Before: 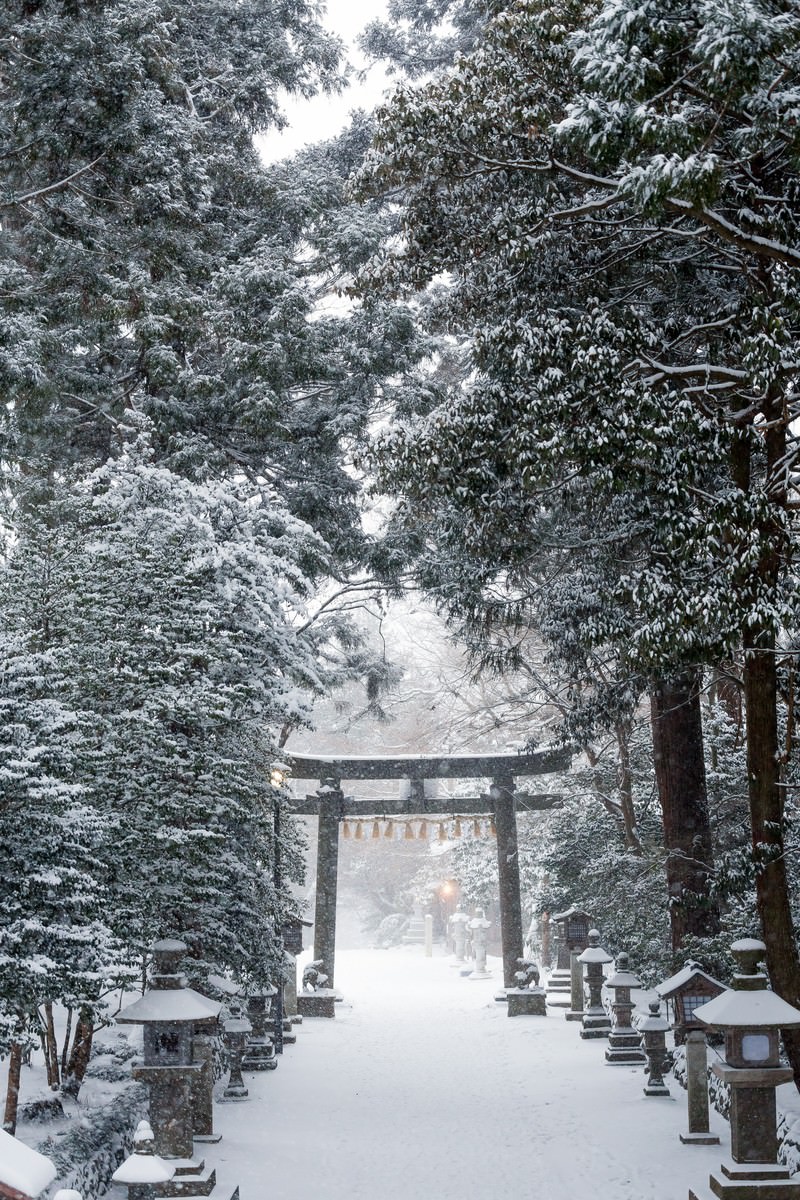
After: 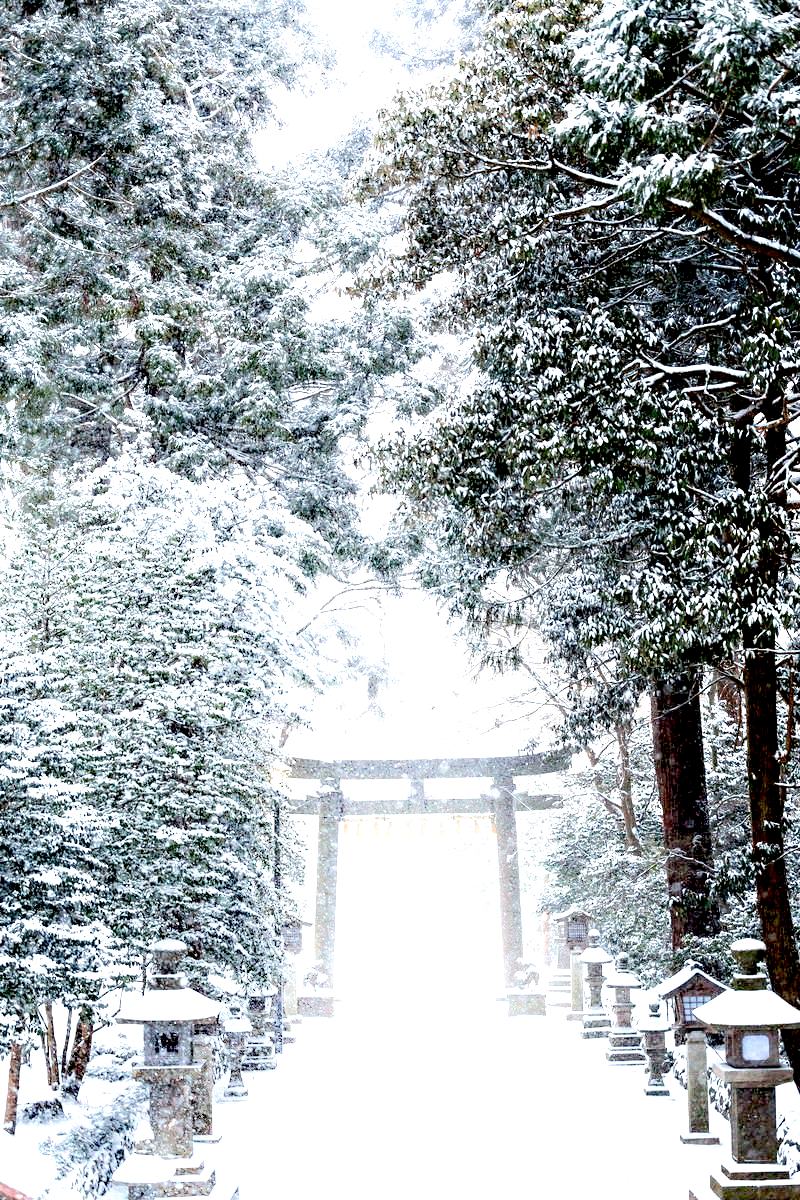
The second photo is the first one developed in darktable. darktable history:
exposure: black level correction 0.015, exposure 1.797 EV, compensate exposure bias true, compensate highlight preservation false
shadows and highlights: shadows -71.01, highlights 36.19, soften with gaussian
